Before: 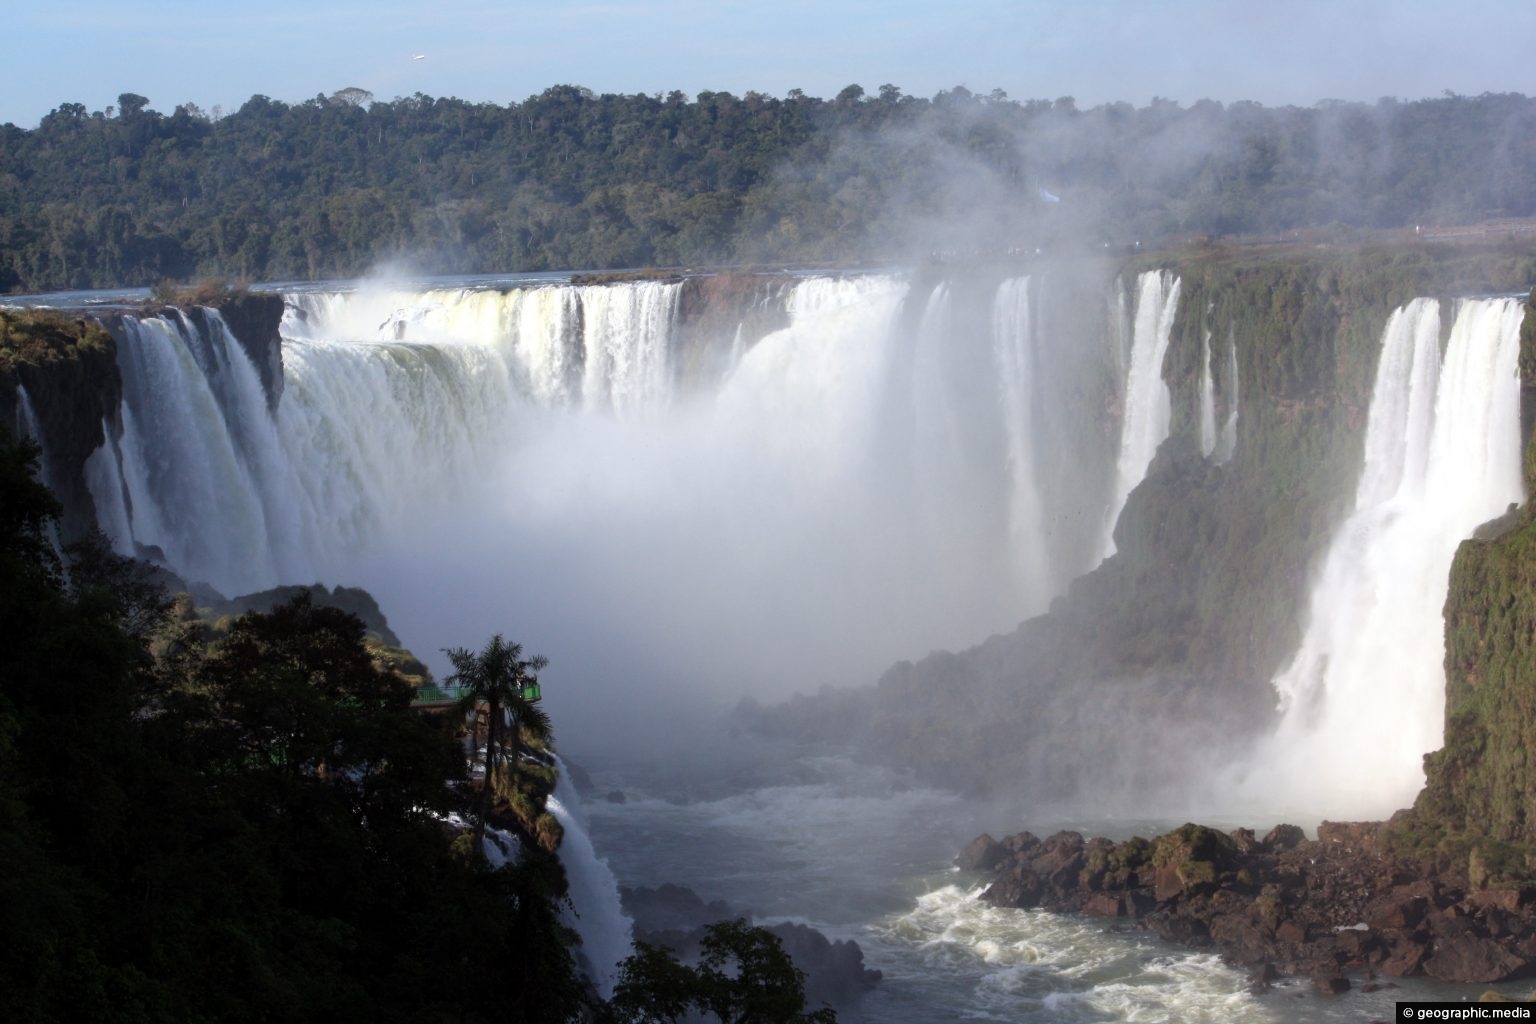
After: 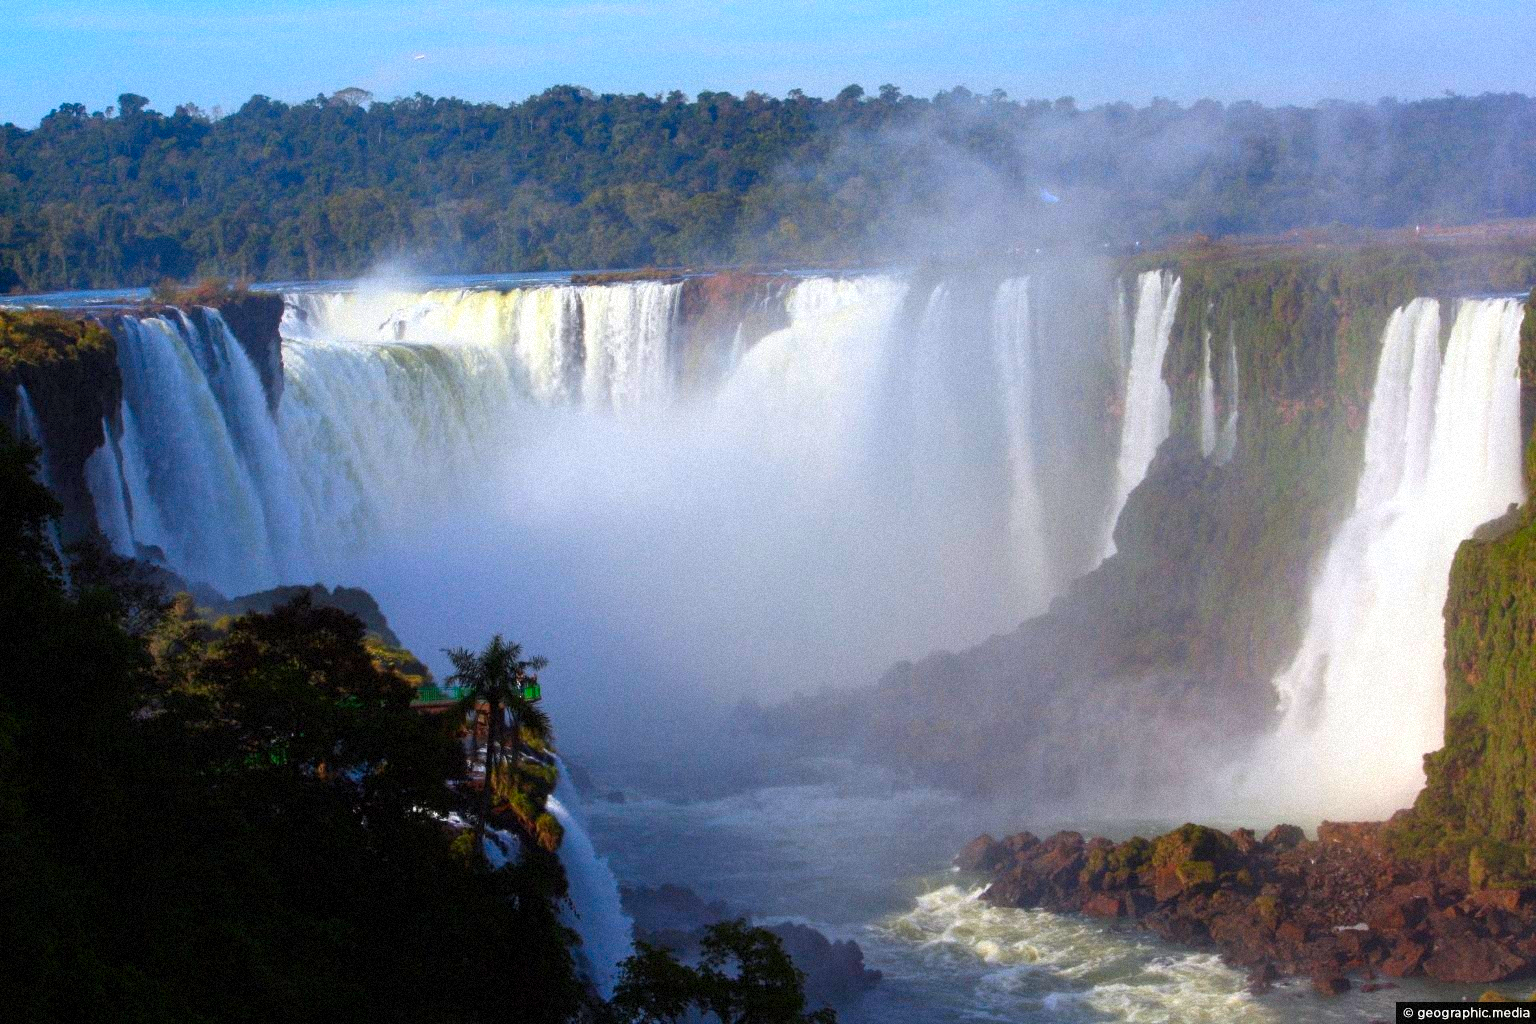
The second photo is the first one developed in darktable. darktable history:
grain: mid-tones bias 0%
color correction: saturation 2.15
